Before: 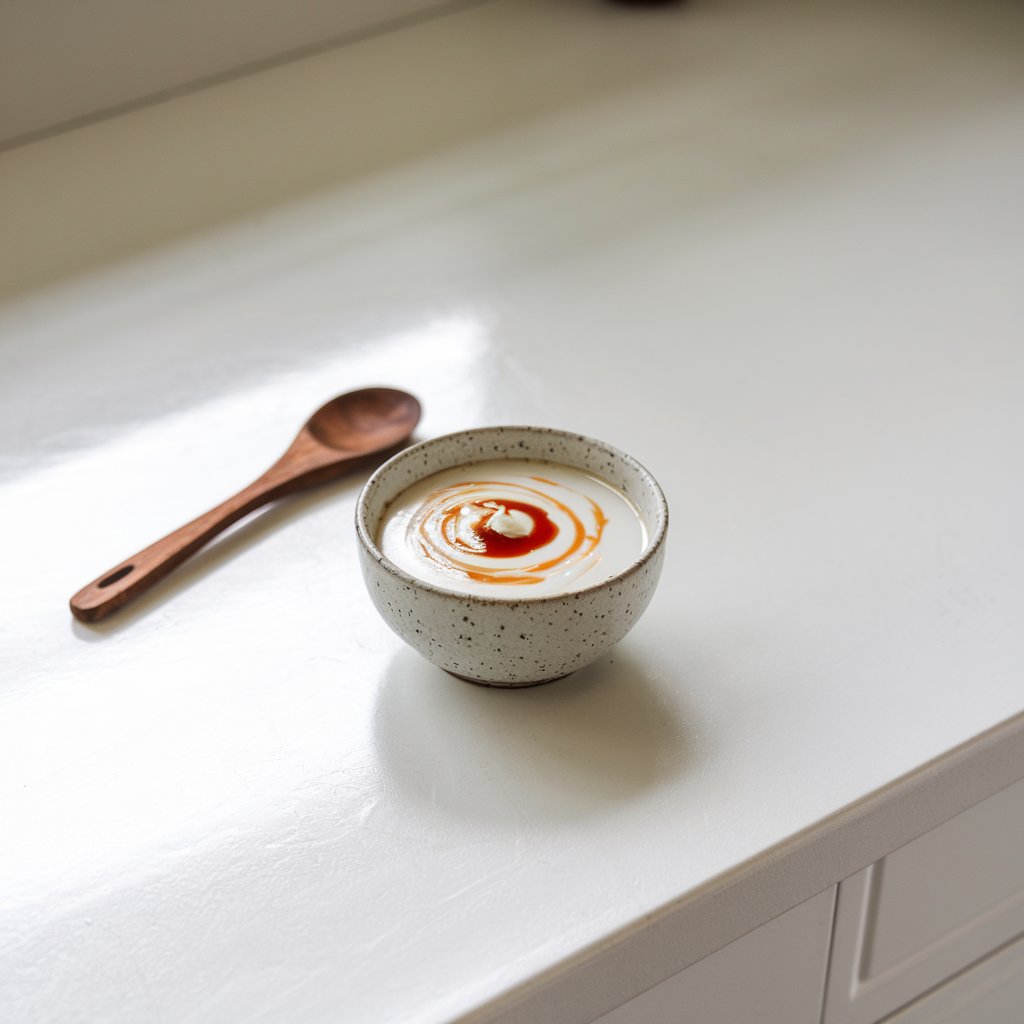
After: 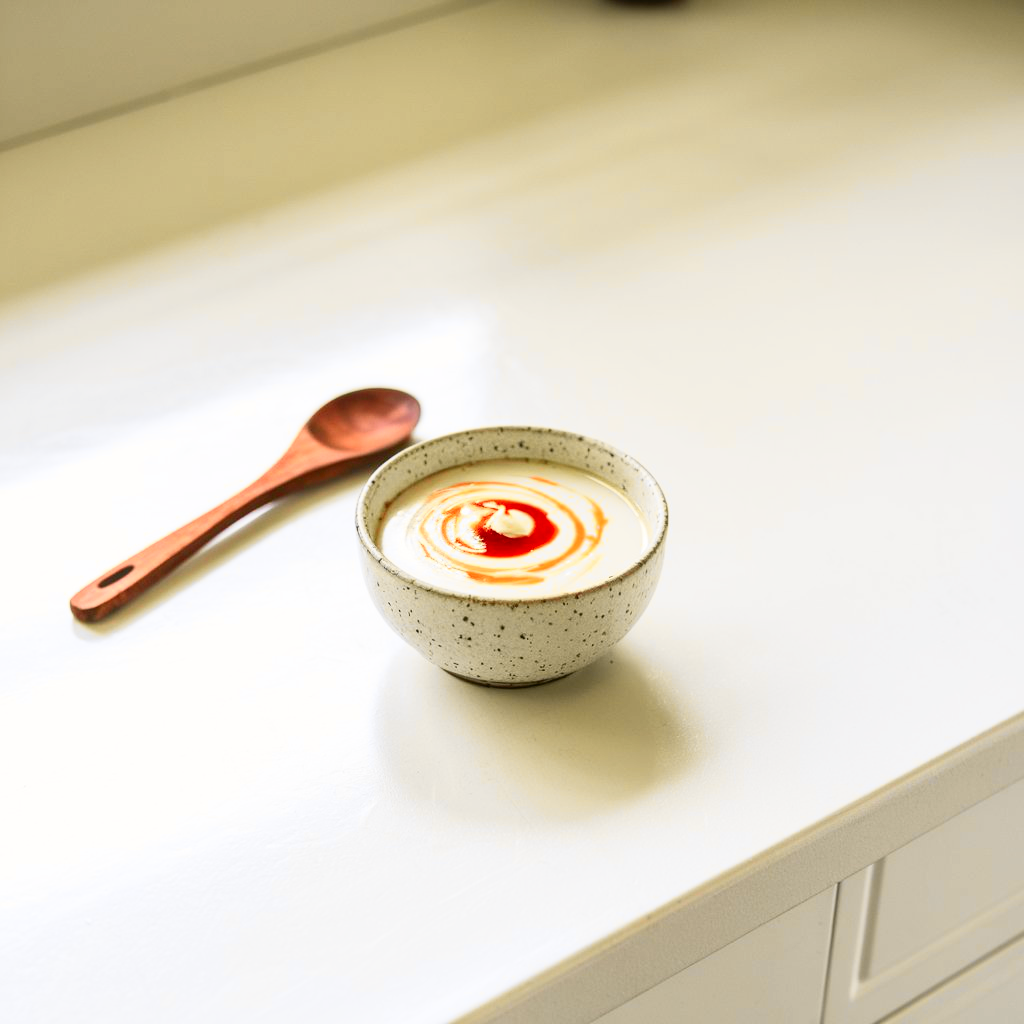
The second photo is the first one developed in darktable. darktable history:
tone curve: curves: ch0 [(0, 0.017) (0.259, 0.344) (0.593, 0.778) (0.786, 0.931) (1, 0.999)]; ch1 [(0, 0) (0.405, 0.387) (0.442, 0.47) (0.492, 0.5) (0.511, 0.503) (0.548, 0.596) (0.7, 0.795) (1, 1)]; ch2 [(0, 0) (0.411, 0.433) (0.5, 0.504) (0.535, 0.581) (1, 1)], color space Lab, independent channels, preserve colors none
